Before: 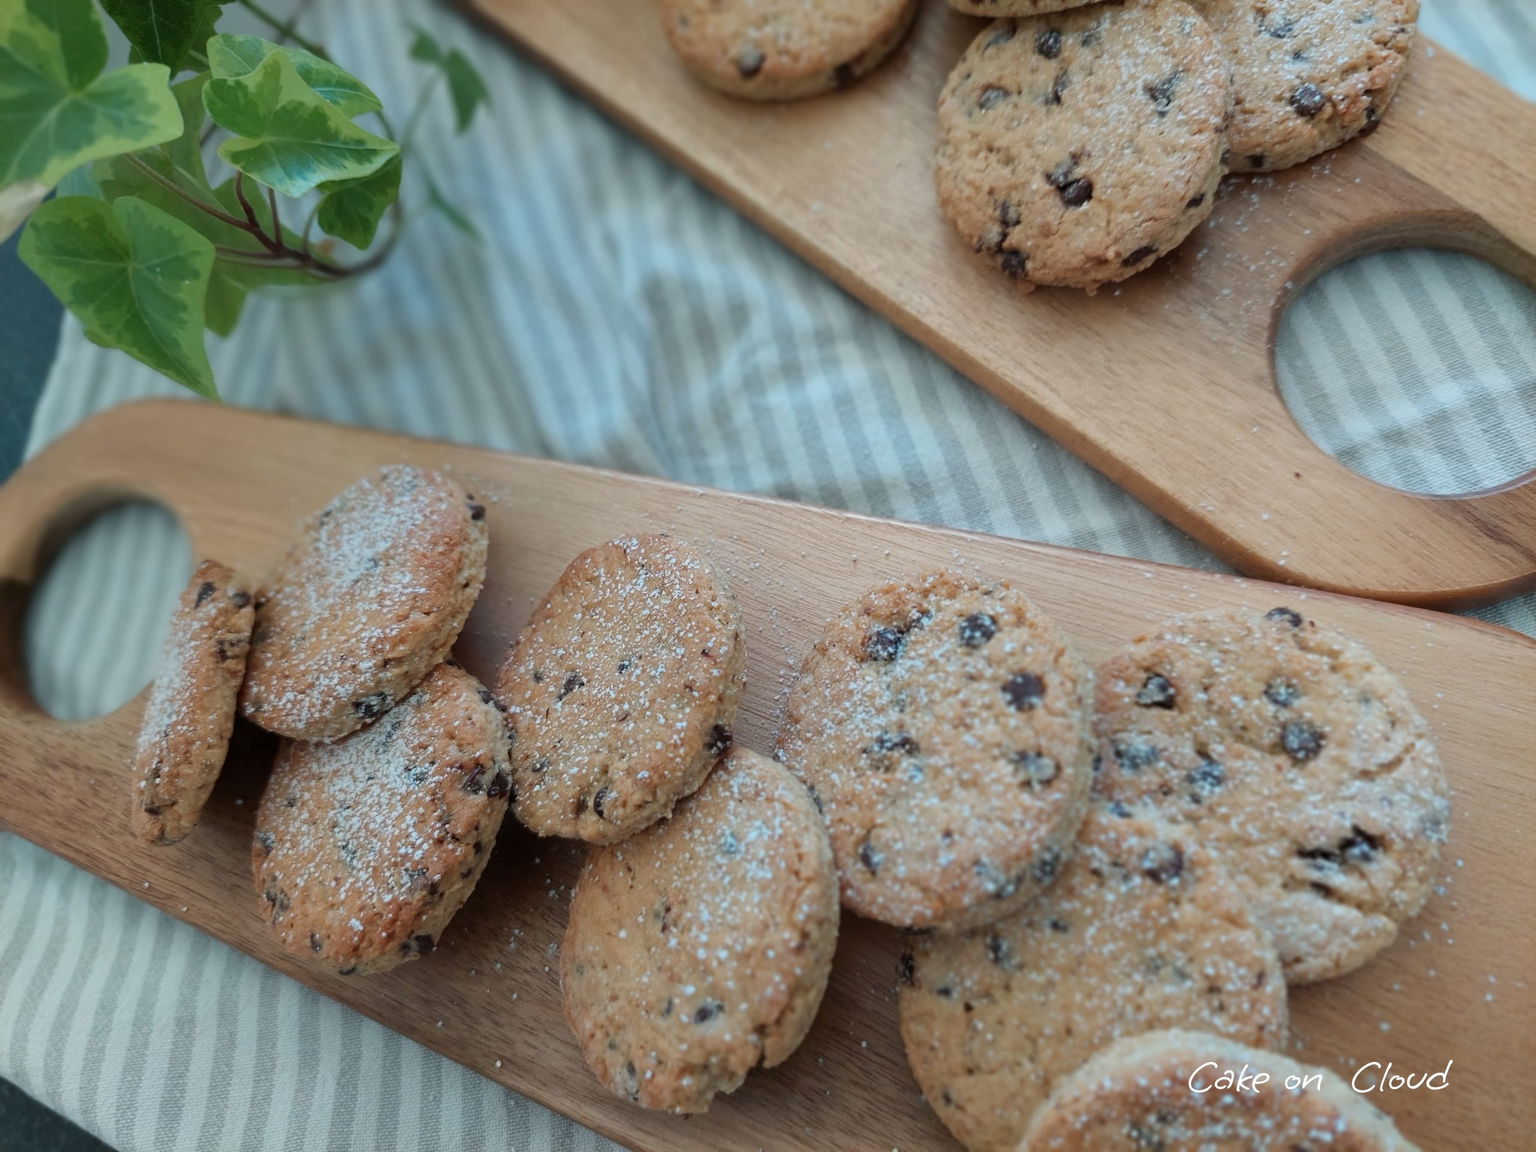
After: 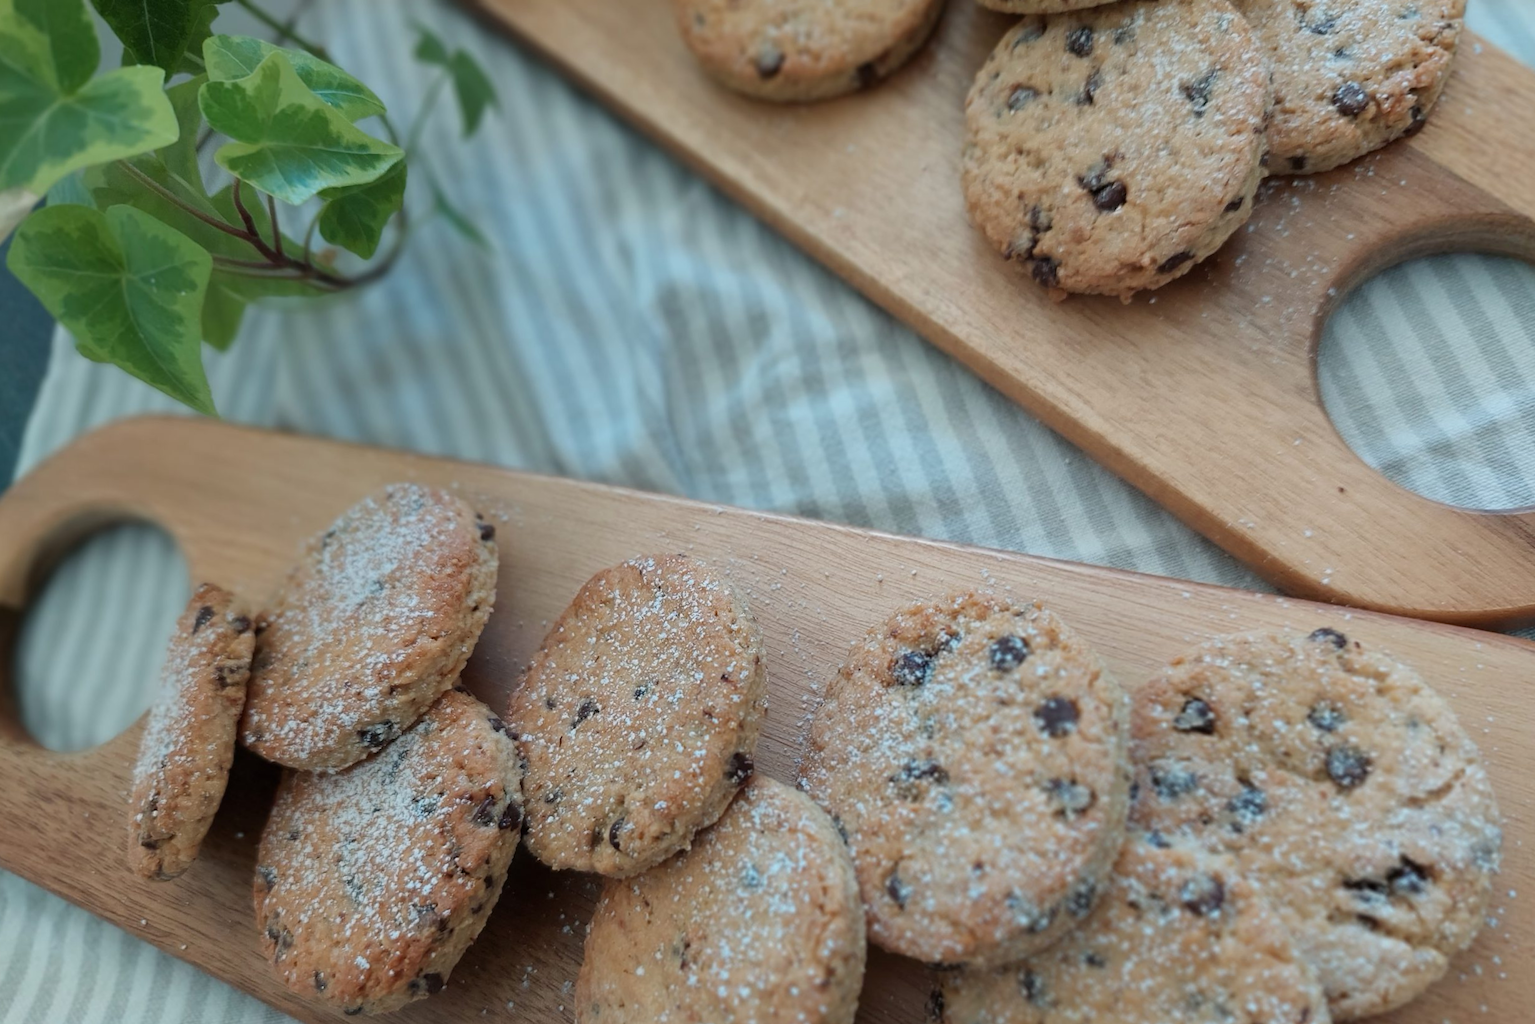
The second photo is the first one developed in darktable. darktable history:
crop and rotate: angle 0.241°, left 0.391%, right 3.111%, bottom 14.167%
